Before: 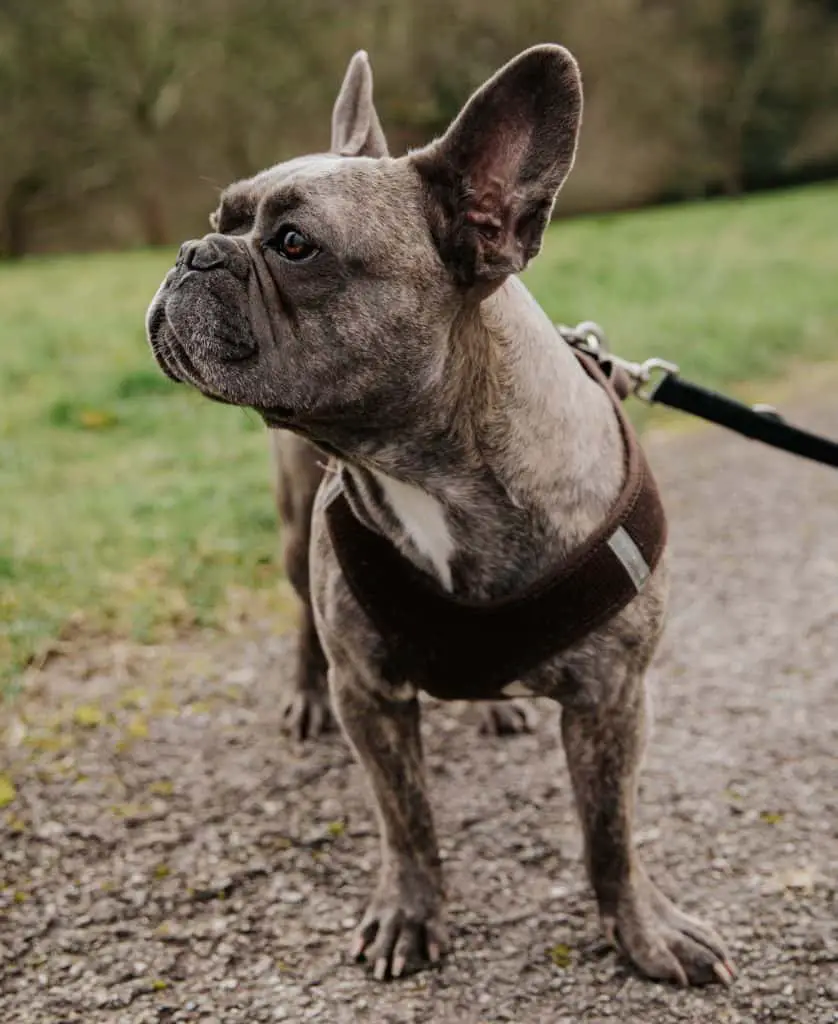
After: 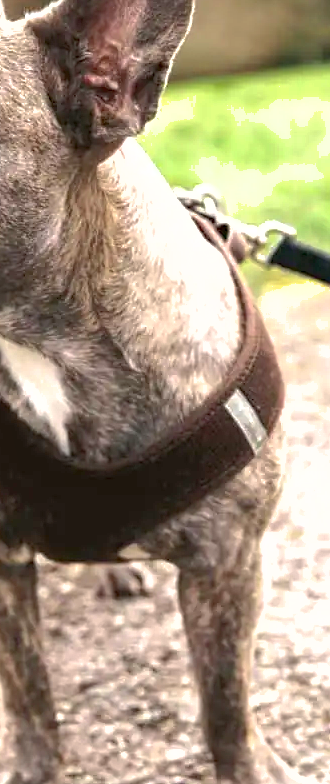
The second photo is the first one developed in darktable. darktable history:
sharpen: amount 0.2
crop: left 45.721%, top 13.393%, right 14.118%, bottom 10.01%
shadows and highlights: on, module defaults
exposure: black level correction 0, exposure 1.45 EV, compensate exposure bias true, compensate highlight preservation false
